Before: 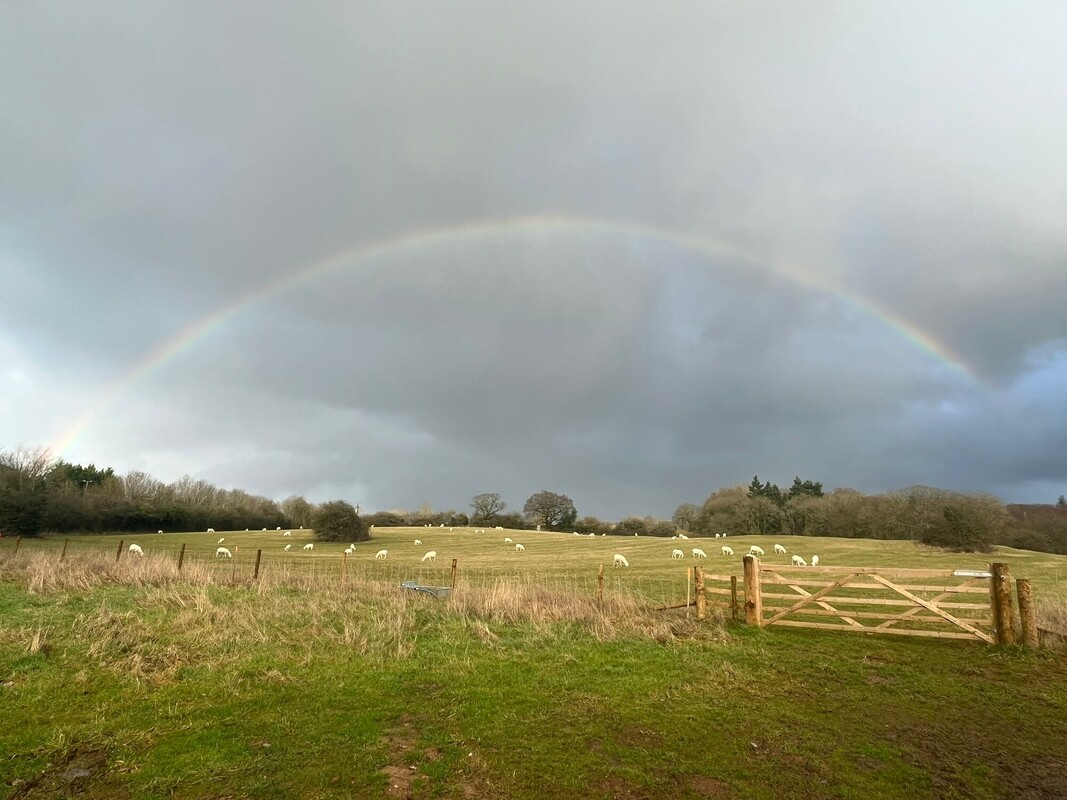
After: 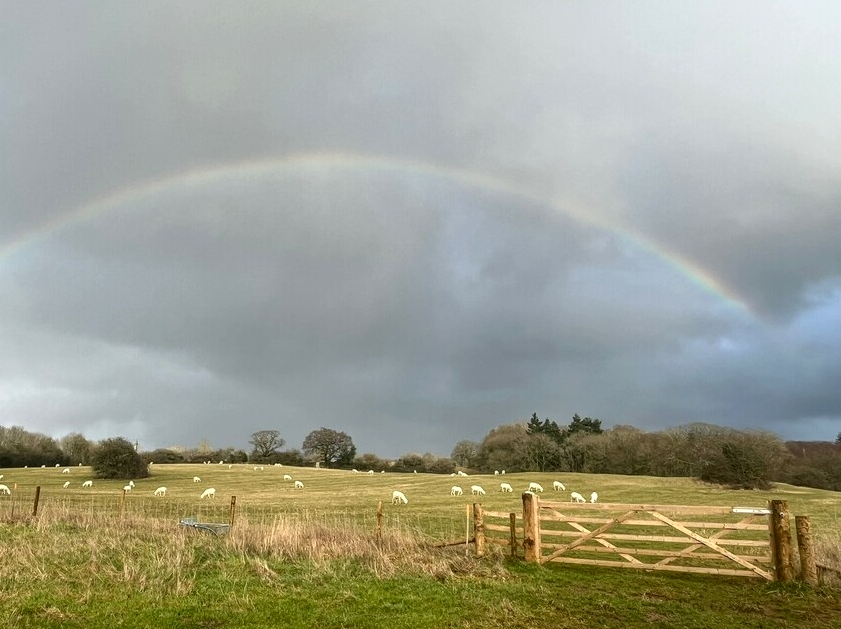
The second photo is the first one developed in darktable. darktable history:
crop and rotate: left 20.74%, top 7.912%, right 0.375%, bottom 13.378%
local contrast: detail 130%
